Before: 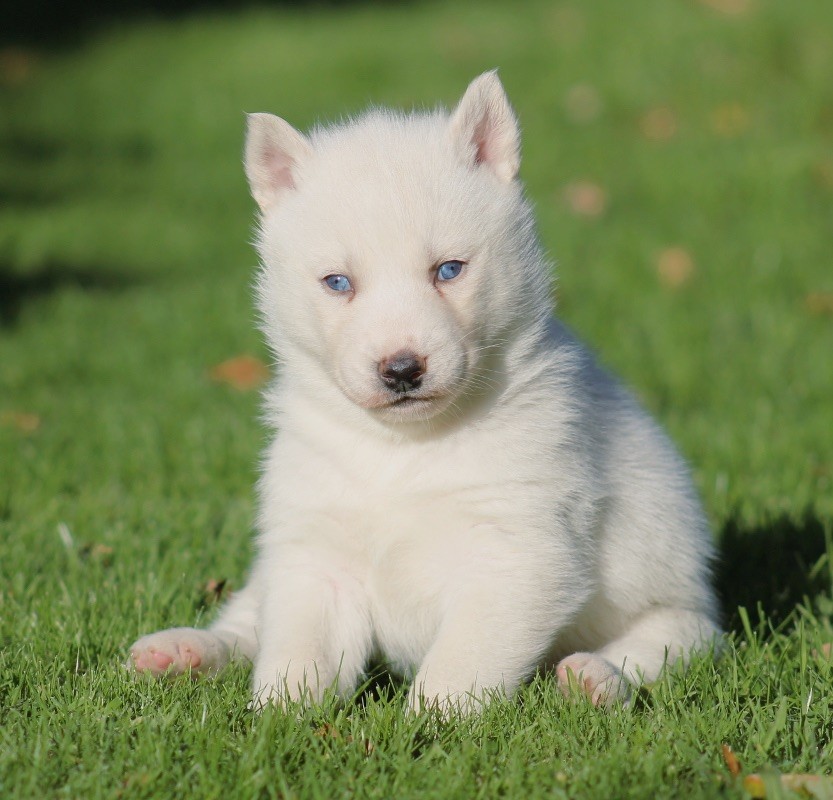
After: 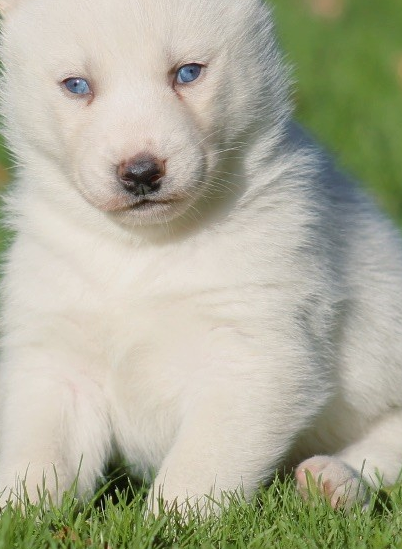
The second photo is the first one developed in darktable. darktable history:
crop: left 31.379%, top 24.658%, right 20.326%, bottom 6.628%
local contrast: mode bilateral grid, contrast 20, coarseness 50, detail 120%, midtone range 0.2
